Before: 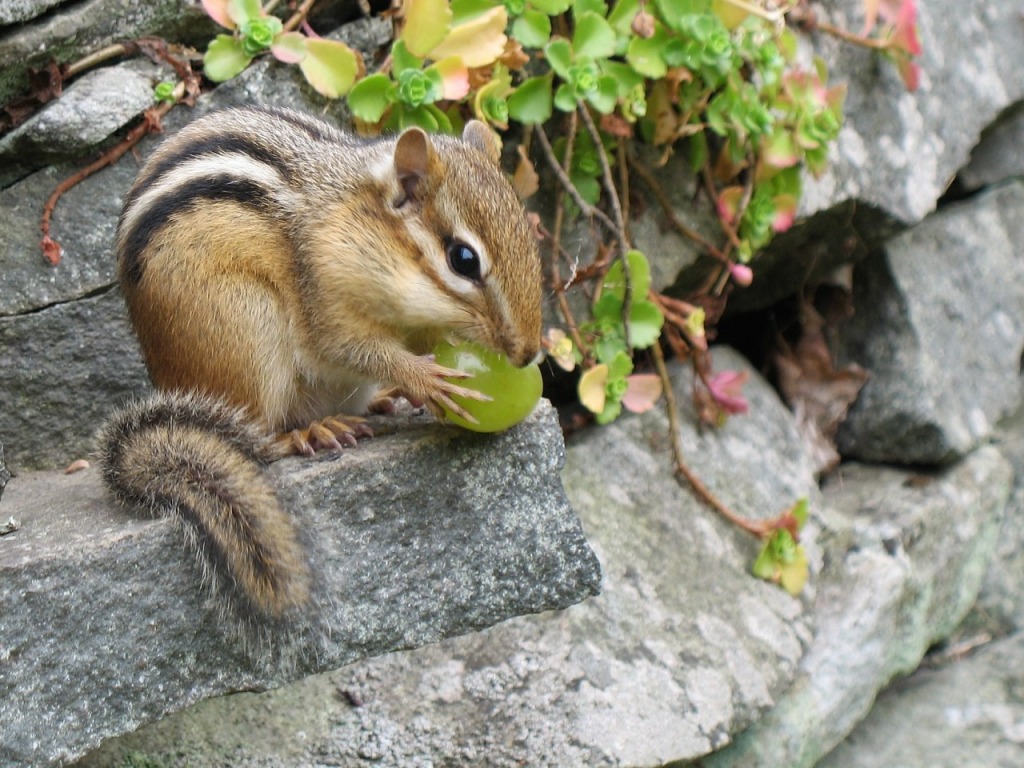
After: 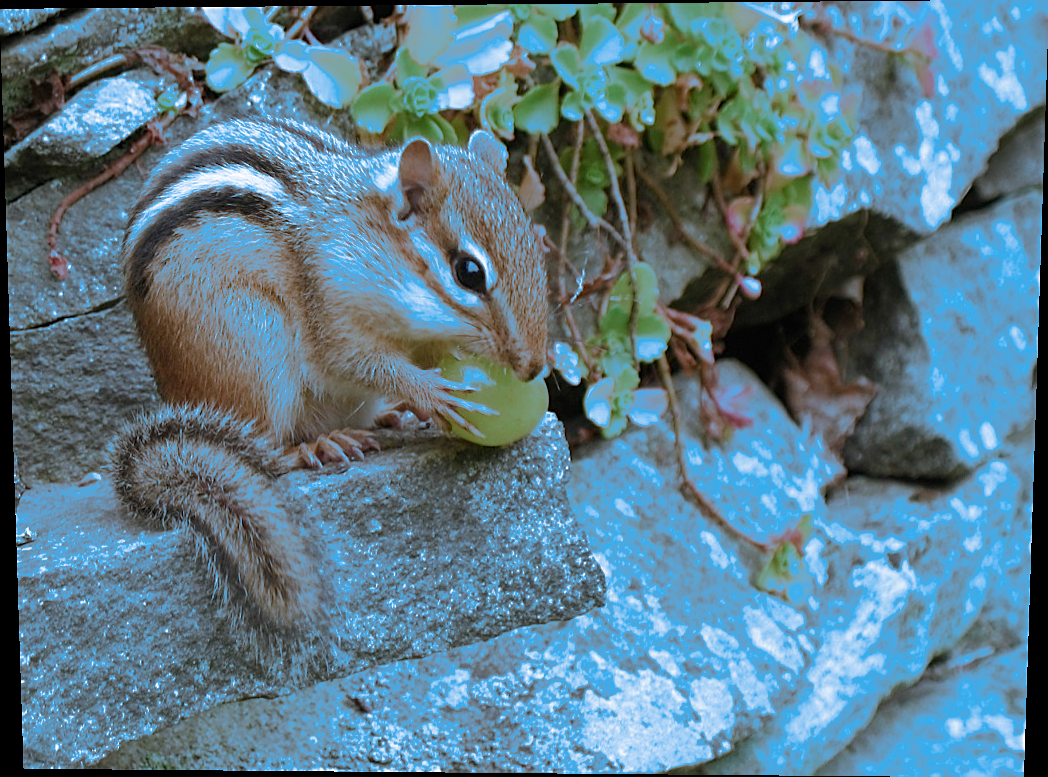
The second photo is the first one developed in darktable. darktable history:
rotate and perspective: lens shift (vertical) 0.048, lens shift (horizontal) -0.024, automatic cropping off
sharpen: on, module defaults
split-toning: shadows › hue 220°, shadows › saturation 0.64, highlights › hue 220°, highlights › saturation 0.64, balance 0, compress 5.22%
